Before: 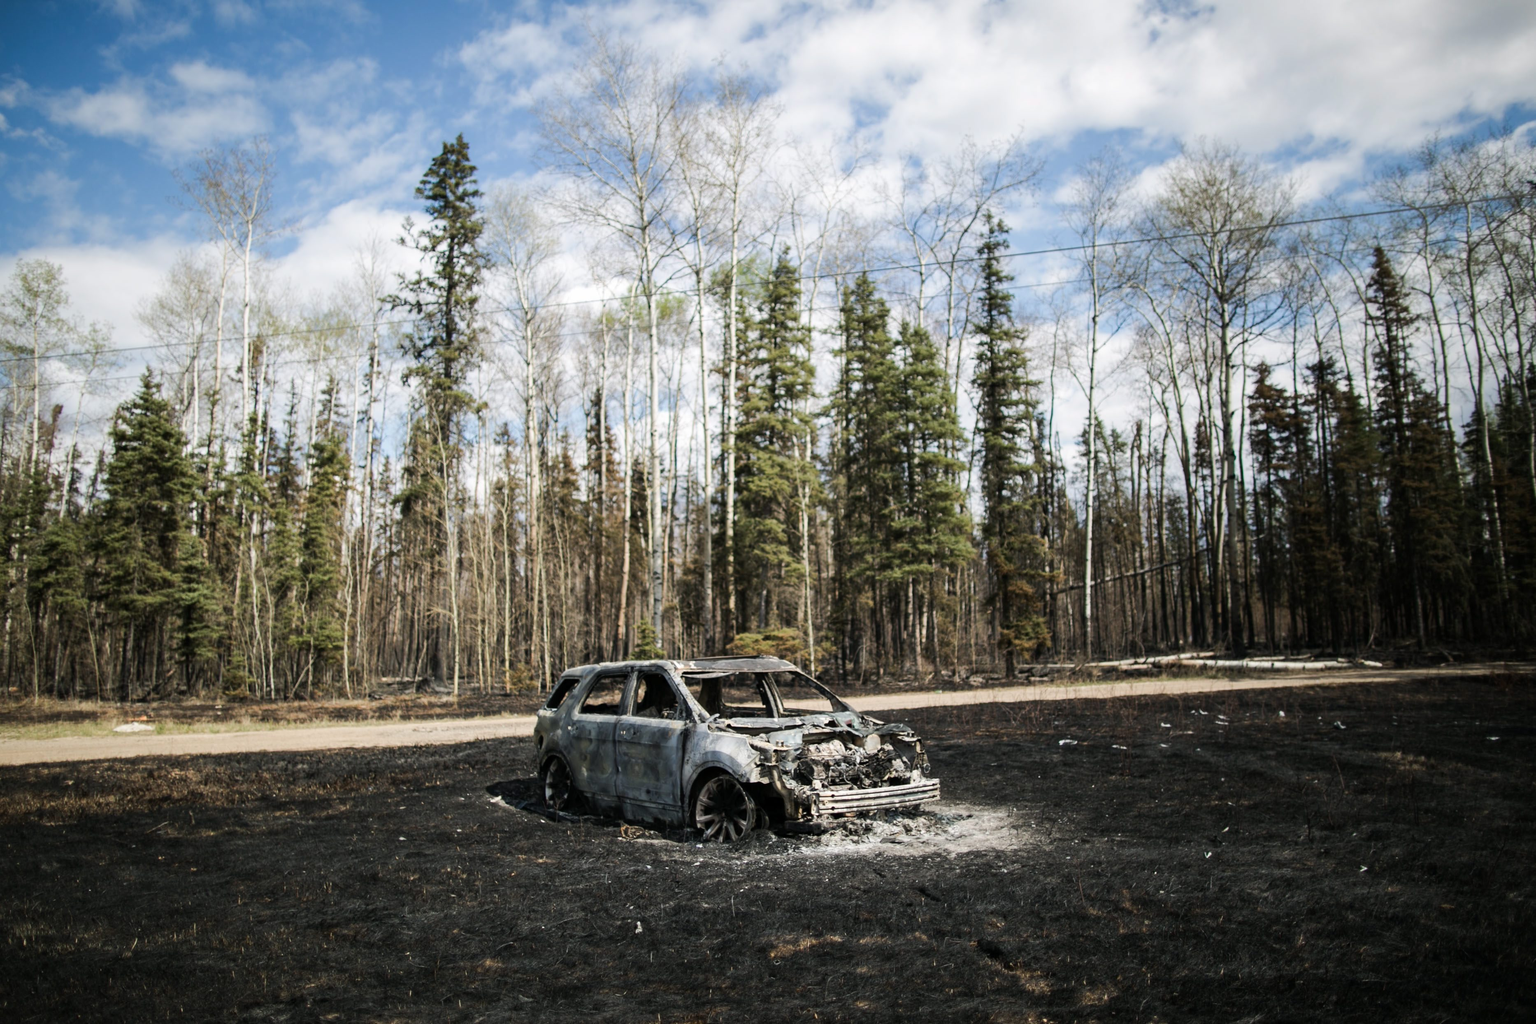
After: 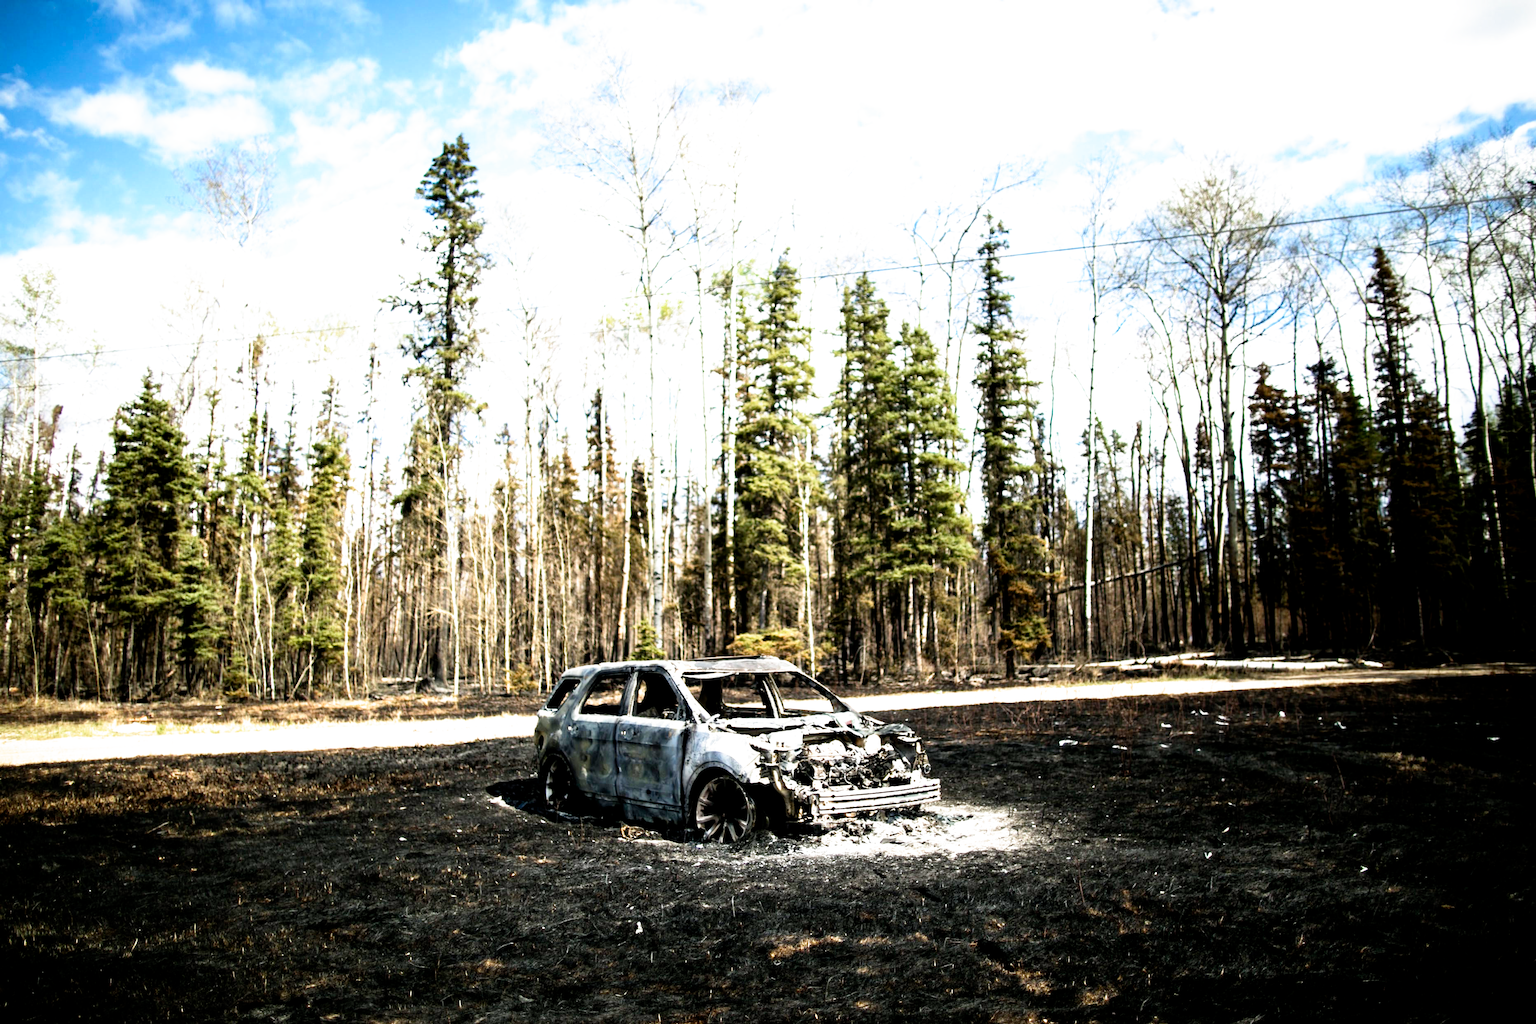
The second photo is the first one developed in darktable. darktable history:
filmic rgb: black relative exposure -5.5 EV, white relative exposure 2.5 EV, threshold 3 EV, target black luminance 0%, hardness 4.51, latitude 67.35%, contrast 1.453, shadows ↔ highlights balance -3.52%, preserve chrominance no, color science v4 (2020), contrast in shadows soft, enable highlight reconstruction true
exposure: exposure 1 EV, compensate highlight preservation false
